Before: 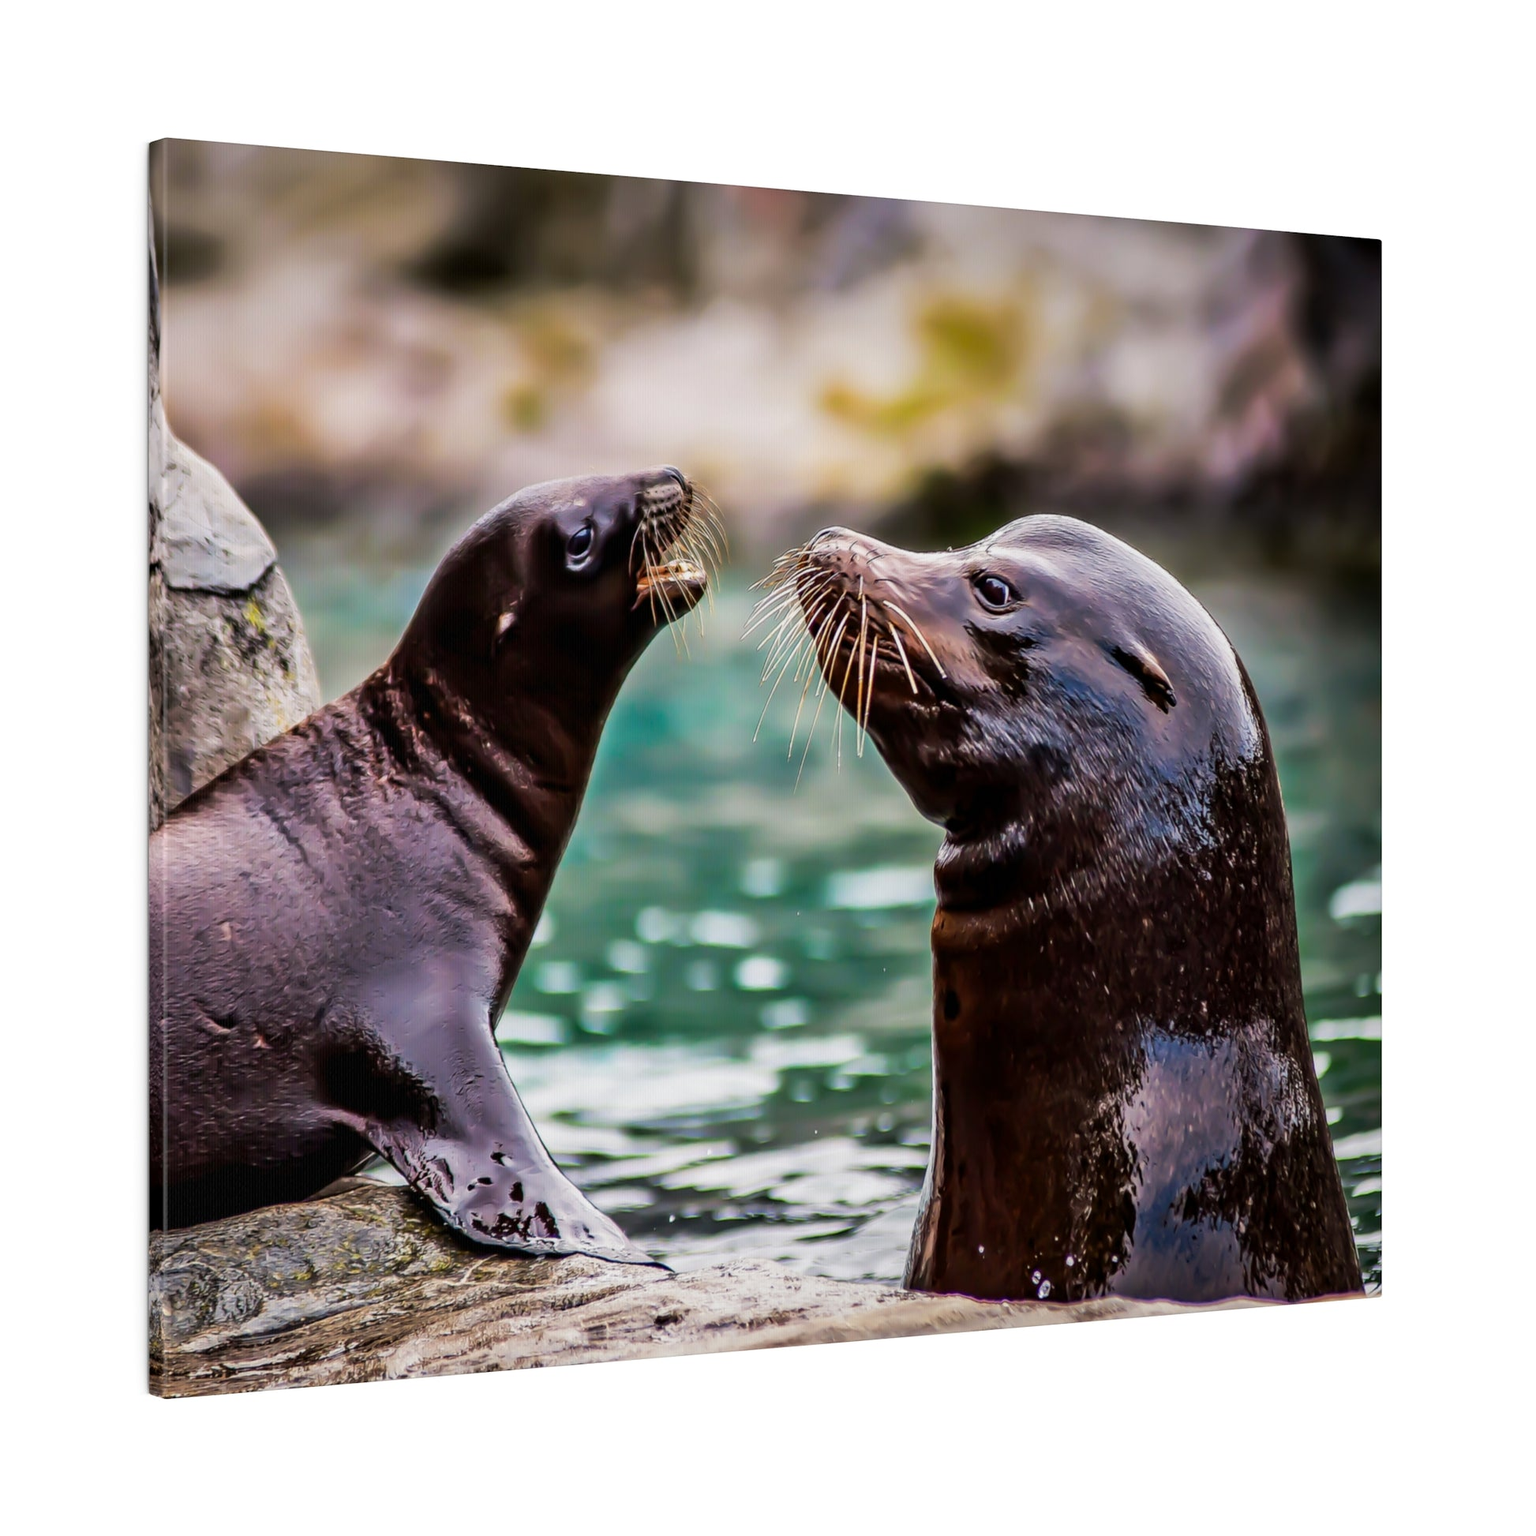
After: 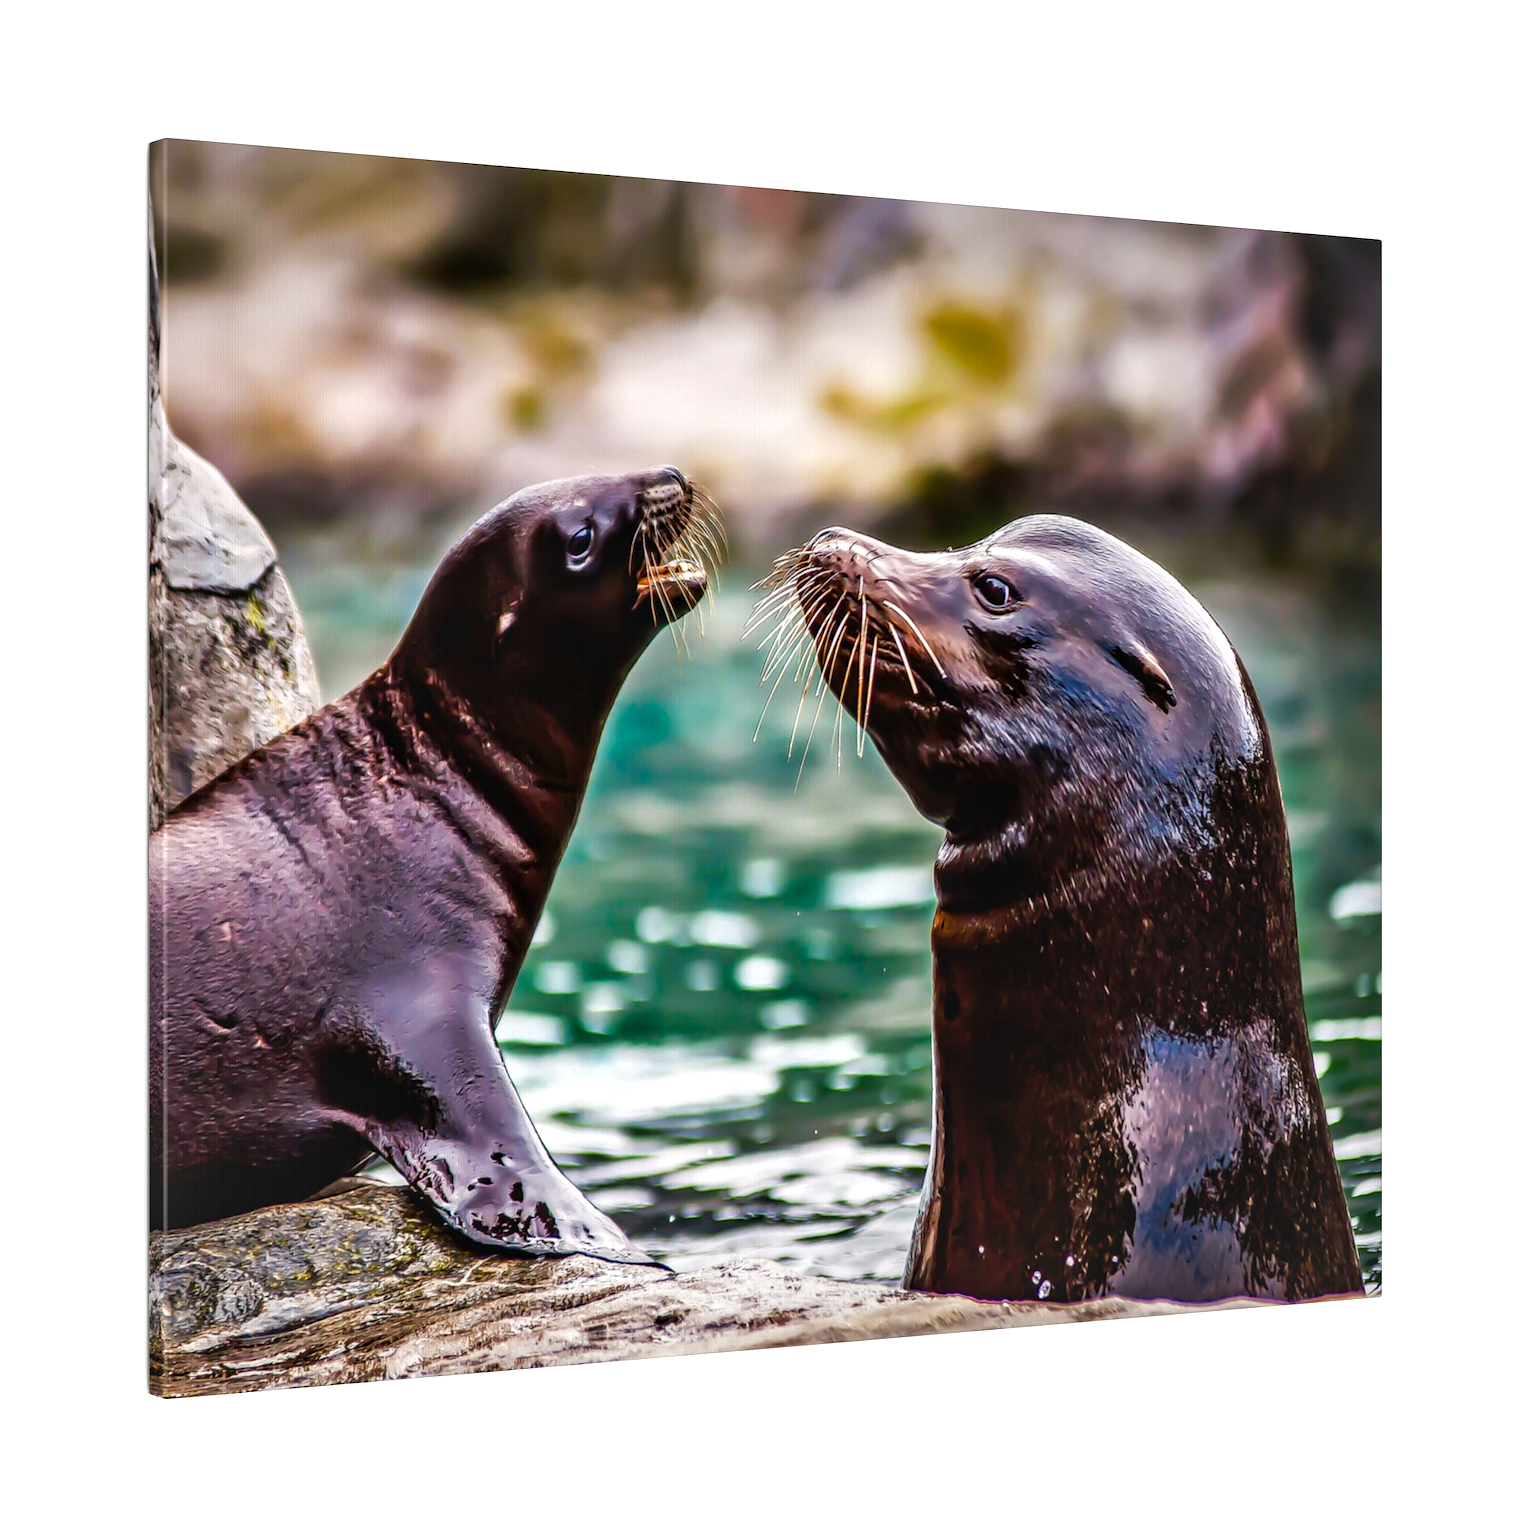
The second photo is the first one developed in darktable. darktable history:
local contrast: on, module defaults
color balance rgb: perceptual saturation grading › highlights -29.58%, perceptual saturation grading › mid-tones 29.47%, perceptual saturation grading › shadows 59.73%, perceptual brilliance grading › global brilliance -17.79%, perceptual brilliance grading › highlights 28.73%, global vibrance 15.44%
